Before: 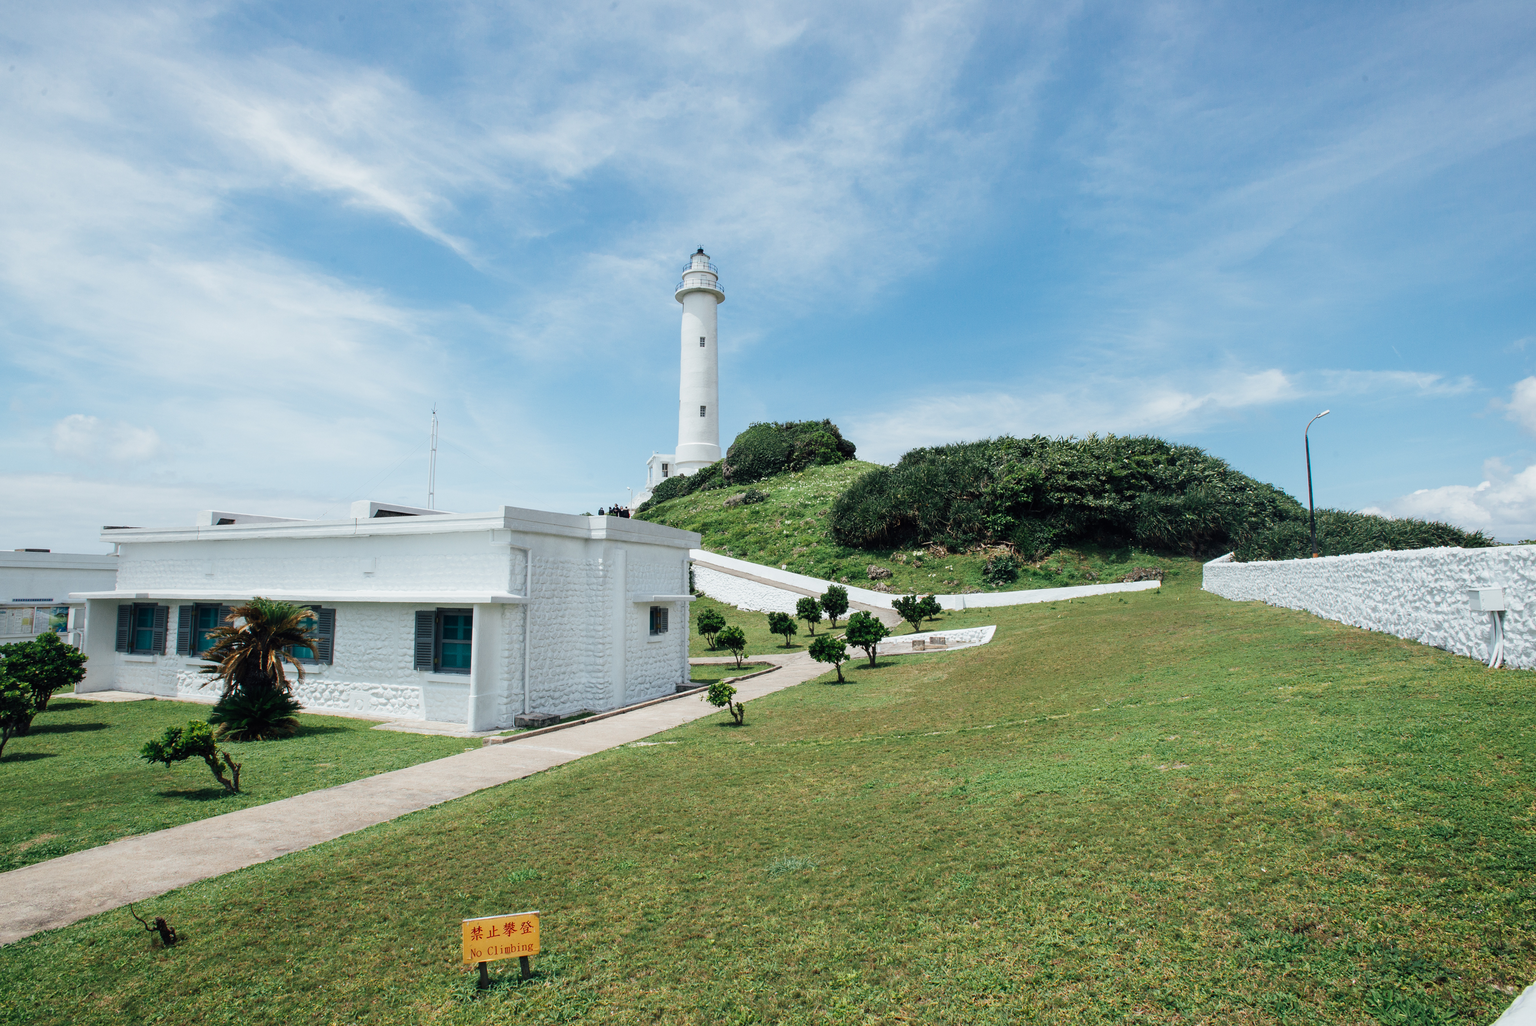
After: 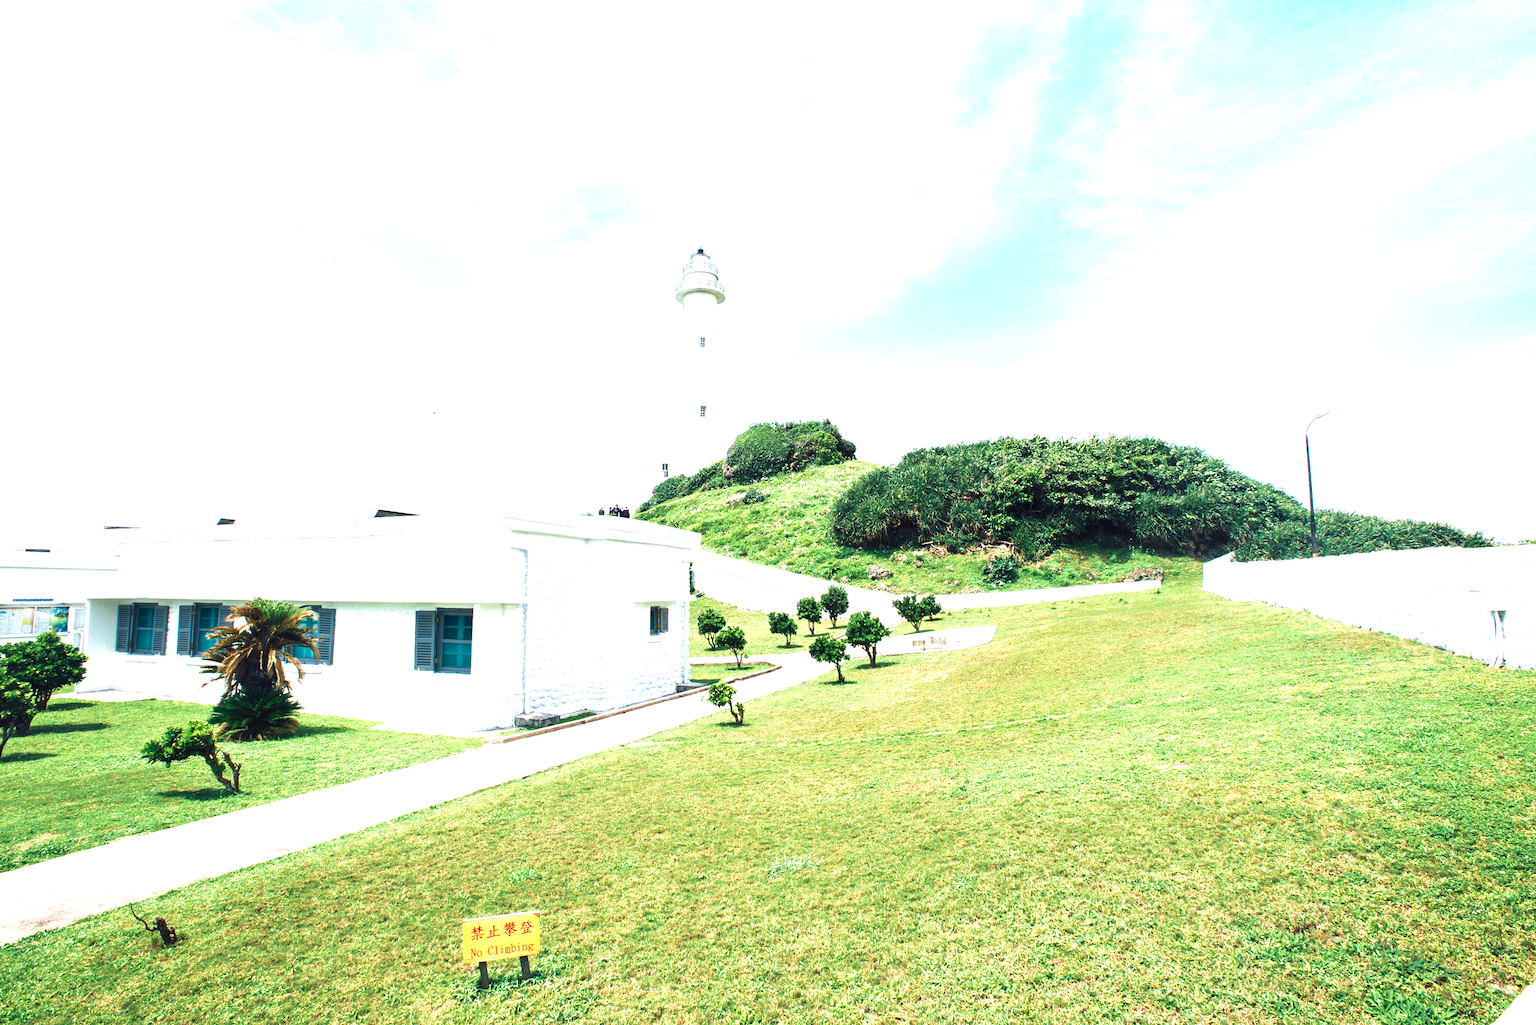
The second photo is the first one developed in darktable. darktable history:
exposure: black level correction 0, exposure 1.453 EV, compensate exposure bias true, compensate highlight preservation false
tone equalizer: edges refinement/feathering 500, mask exposure compensation -1.57 EV, preserve details no
velvia: strength 44.69%
